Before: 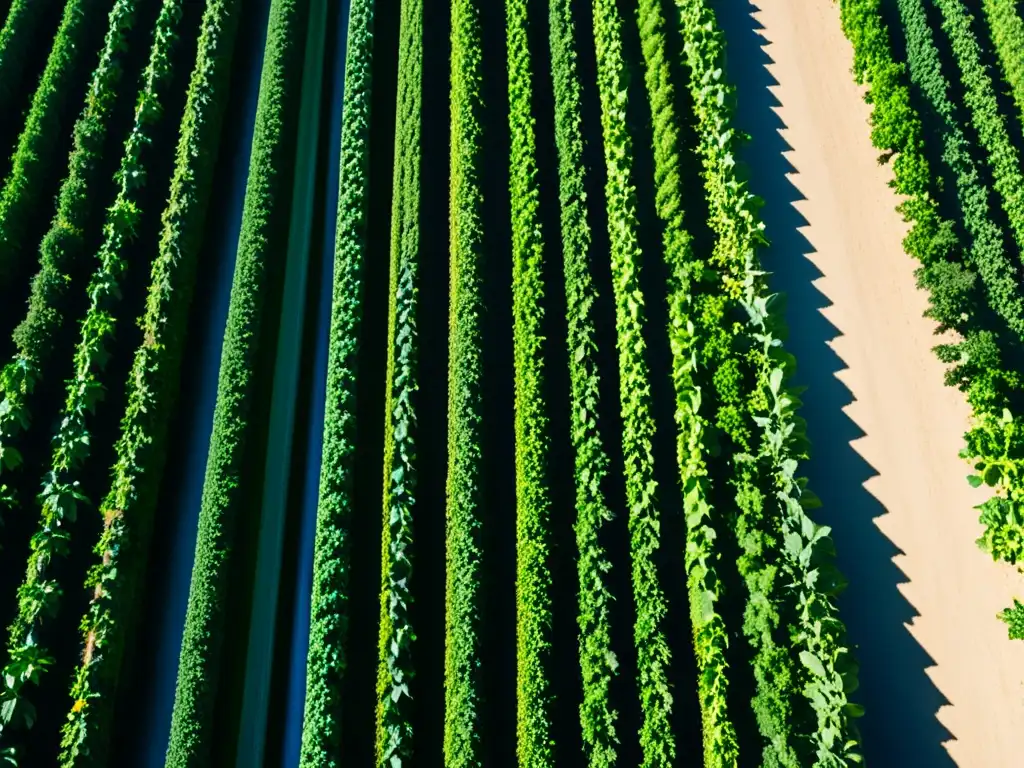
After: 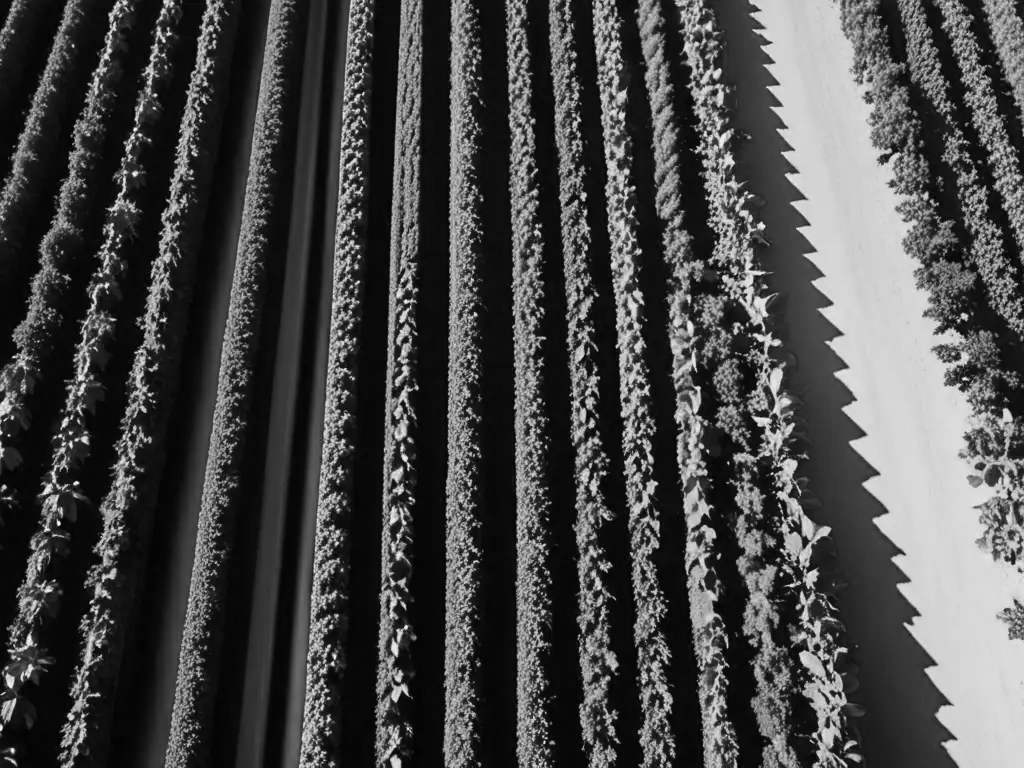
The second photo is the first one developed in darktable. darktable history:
color calibration: output gray [0.253, 0.26, 0.487, 0], gray › normalize channels true, illuminant Planckian (black body), x 0.378, y 0.375, temperature 4062.69 K, gamut compression 0.024
tone equalizer: smoothing diameter 2.17%, edges refinement/feathering 23.68, mask exposure compensation -1.57 EV, filter diffusion 5
